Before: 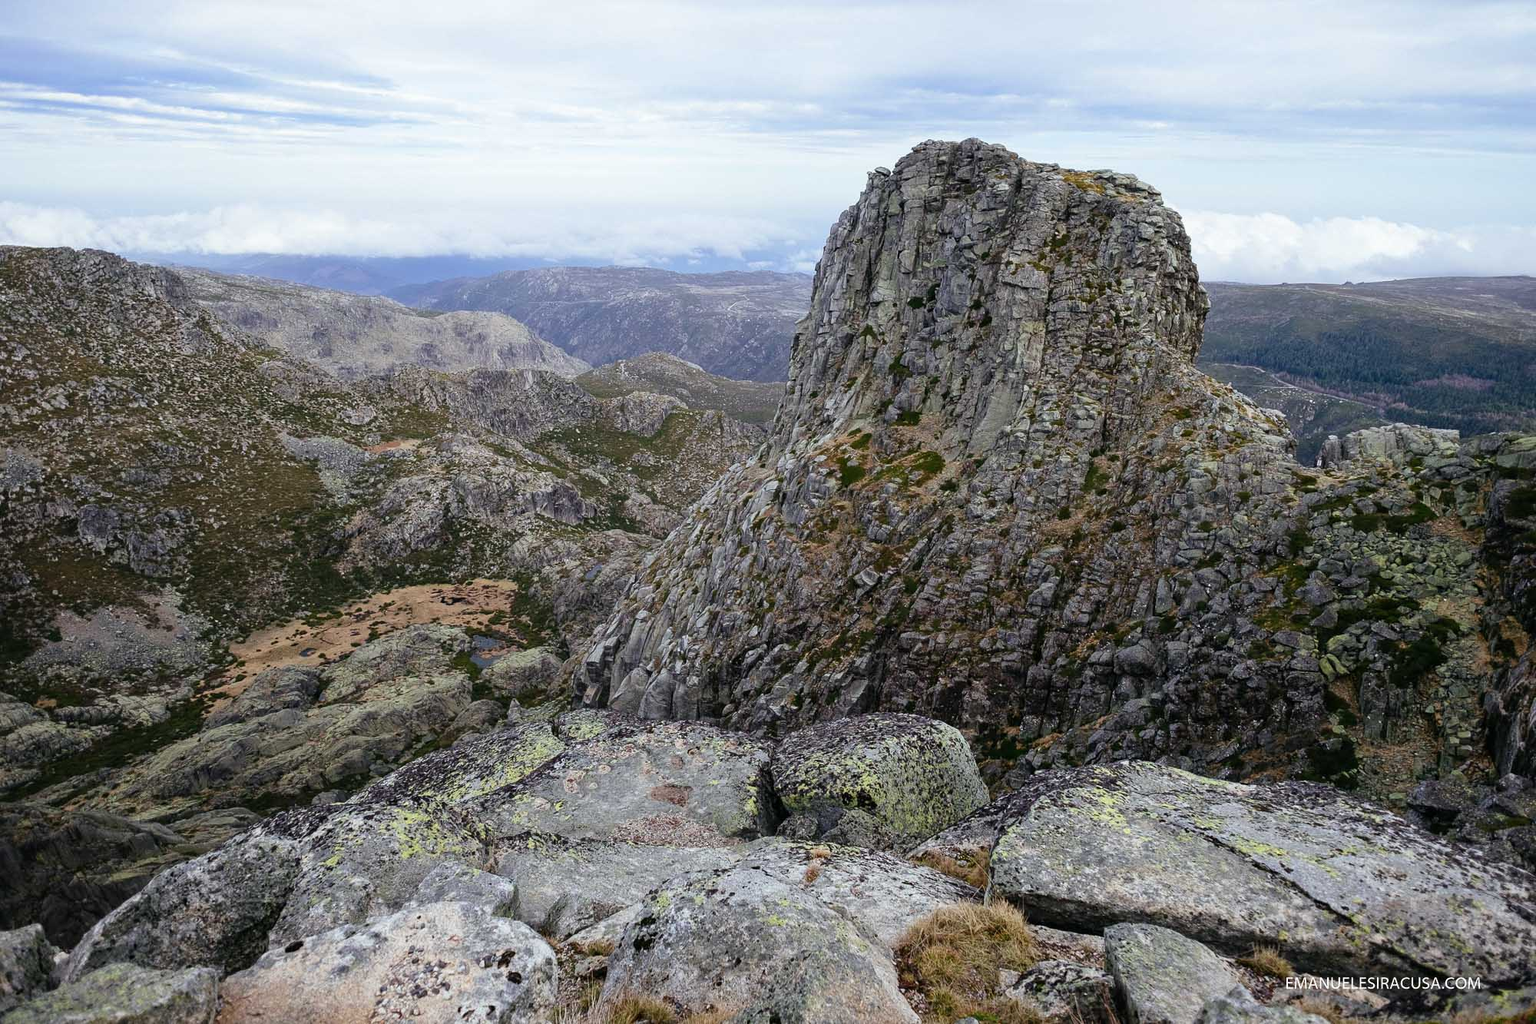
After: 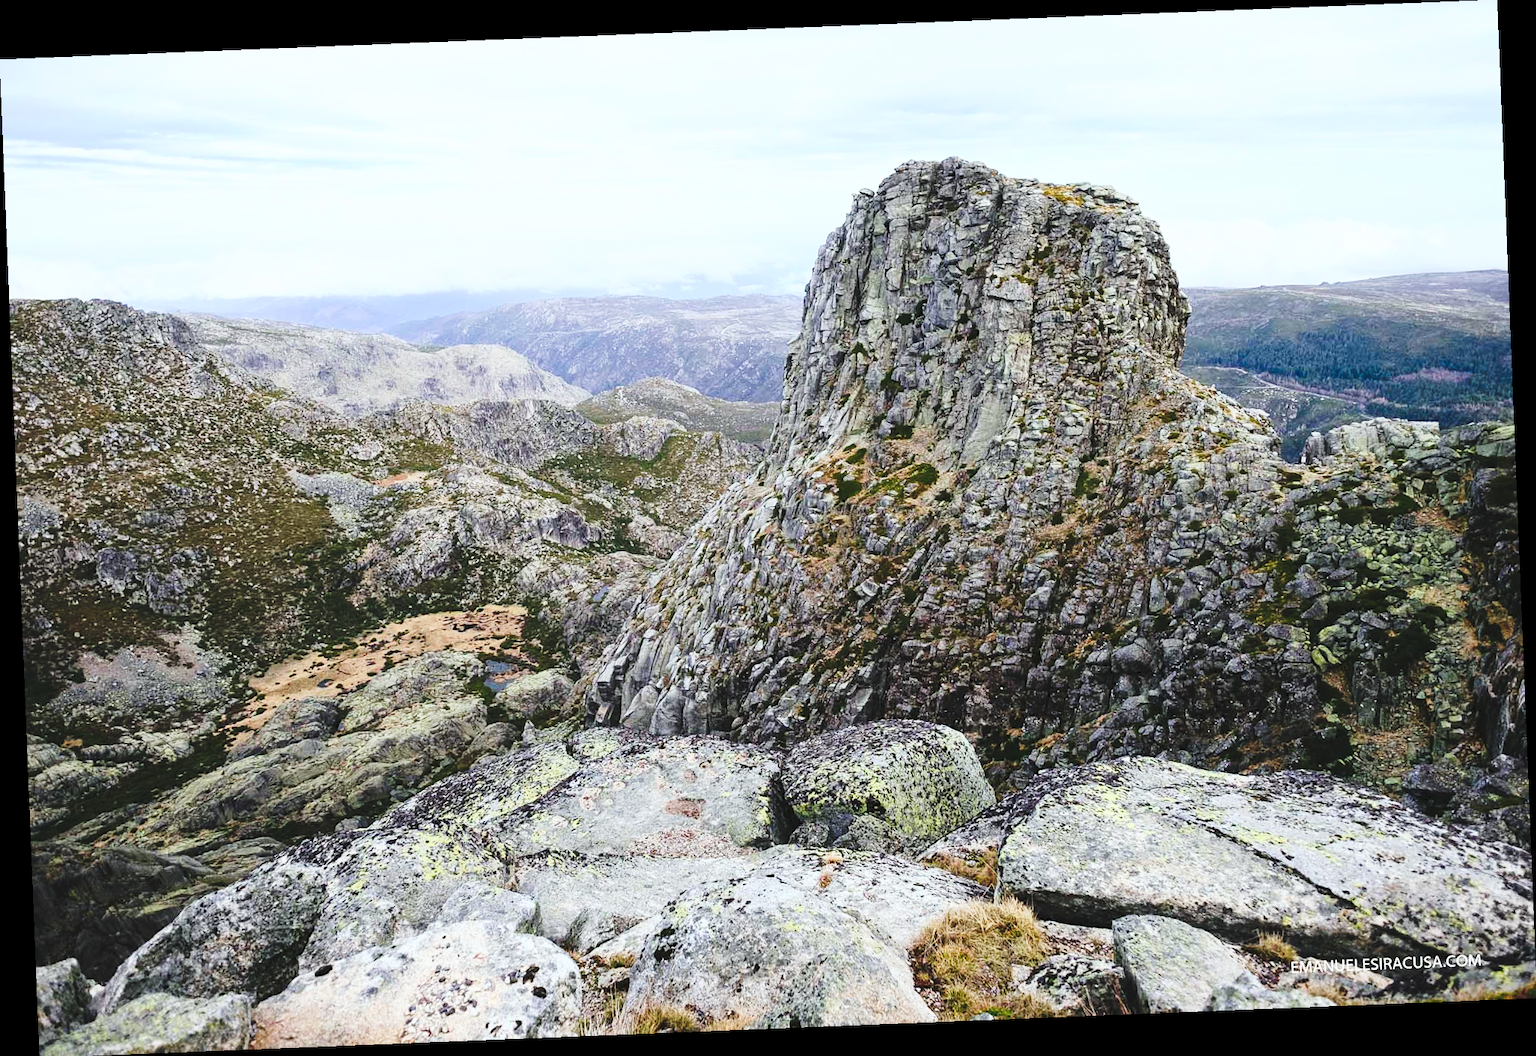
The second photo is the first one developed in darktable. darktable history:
base curve: curves: ch0 [(0, 0) (0.557, 0.834) (1, 1)]
white balance: red 0.978, blue 0.999
tone equalizer: on, module defaults
tone curve: curves: ch0 [(0, 0) (0.003, 0.077) (0.011, 0.079) (0.025, 0.085) (0.044, 0.095) (0.069, 0.109) (0.1, 0.124) (0.136, 0.142) (0.177, 0.169) (0.224, 0.207) (0.277, 0.267) (0.335, 0.347) (0.399, 0.442) (0.468, 0.54) (0.543, 0.635) (0.623, 0.726) (0.709, 0.813) (0.801, 0.882) (0.898, 0.934) (1, 1)], preserve colors none
rotate and perspective: rotation -2.29°, automatic cropping off
